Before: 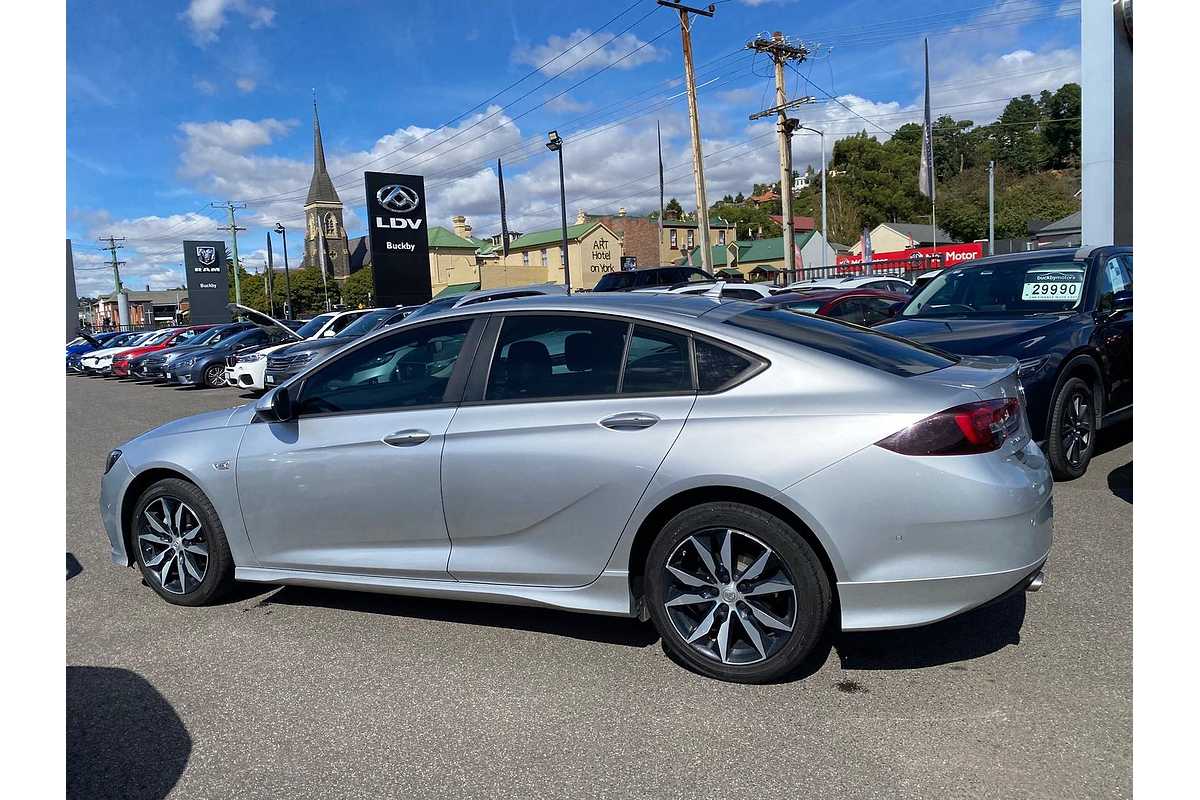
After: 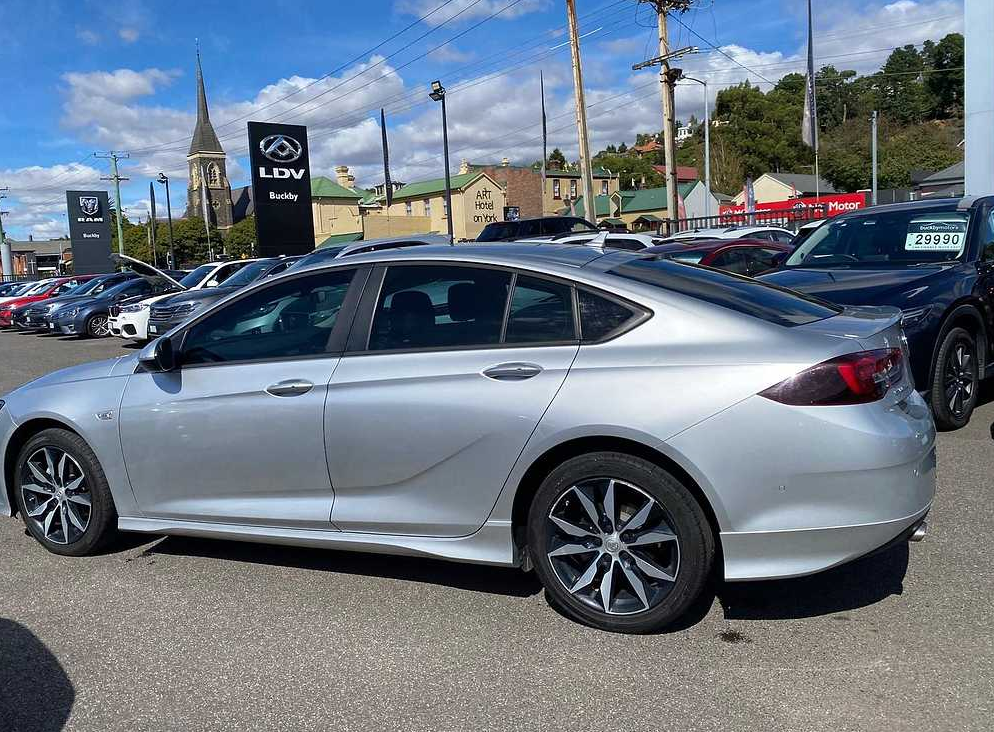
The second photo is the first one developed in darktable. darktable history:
crop: left 9.807%, top 6.259%, right 7.334%, bottom 2.177%
tone equalizer: on, module defaults
